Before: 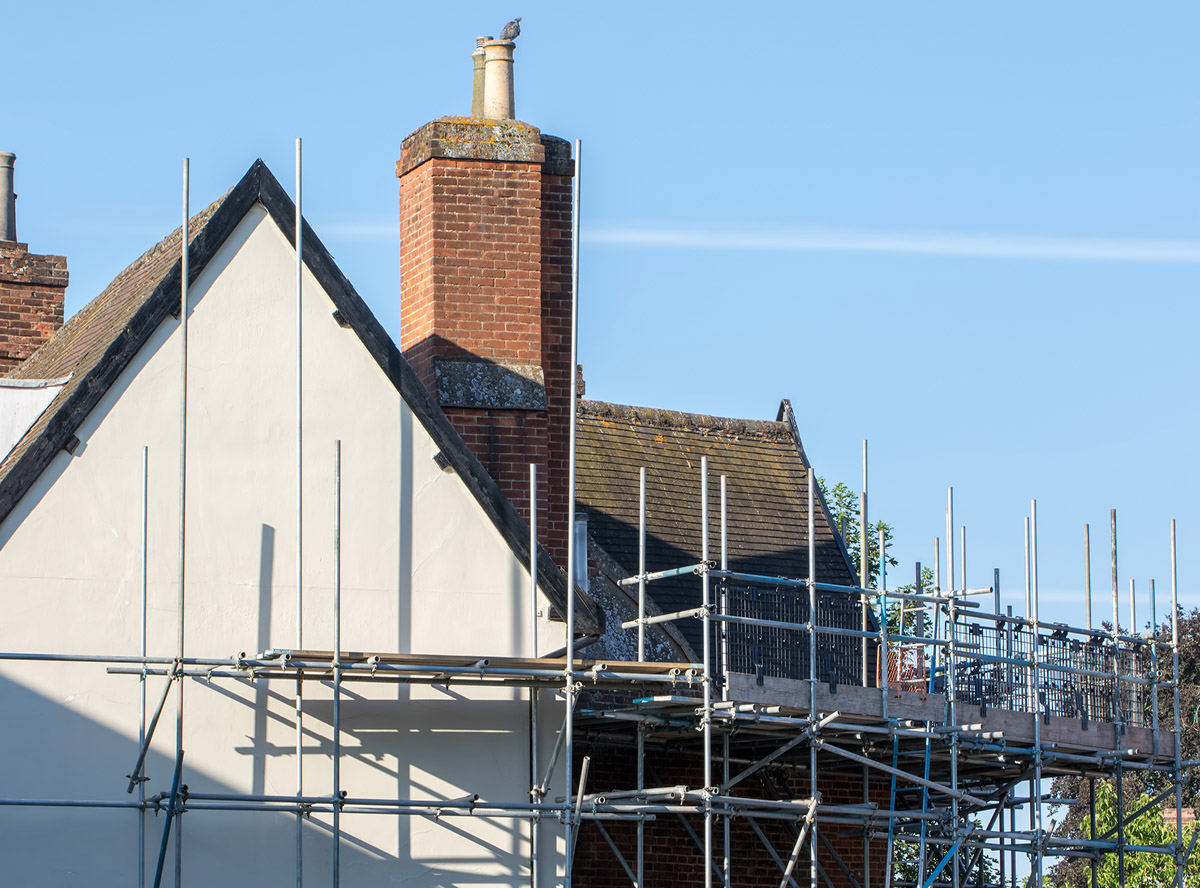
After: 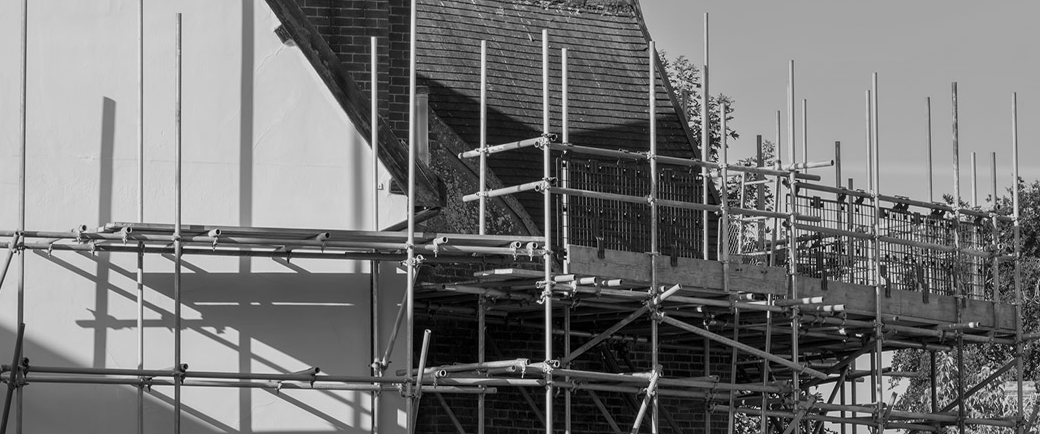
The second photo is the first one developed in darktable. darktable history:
rgb levels: mode RGB, independent channels, levels [[0, 0.474, 1], [0, 0.5, 1], [0, 0.5, 1]]
crop and rotate: left 13.306%, top 48.129%, bottom 2.928%
color correction: highlights a* -12.64, highlights b* -18.1, saturation 0.7
monochrome: a 26.22, b 42.67, size 0.8
